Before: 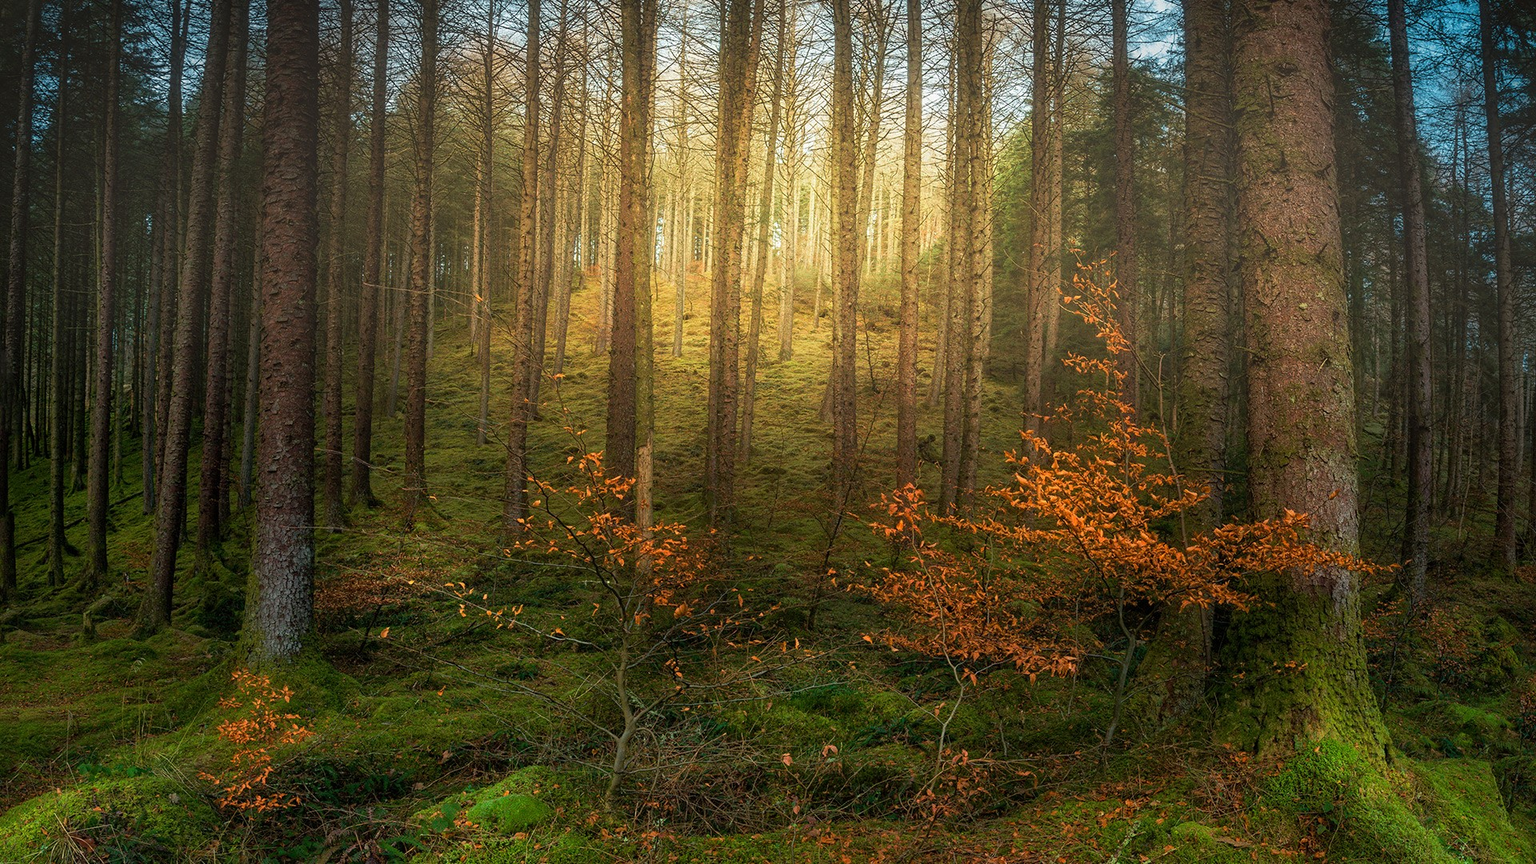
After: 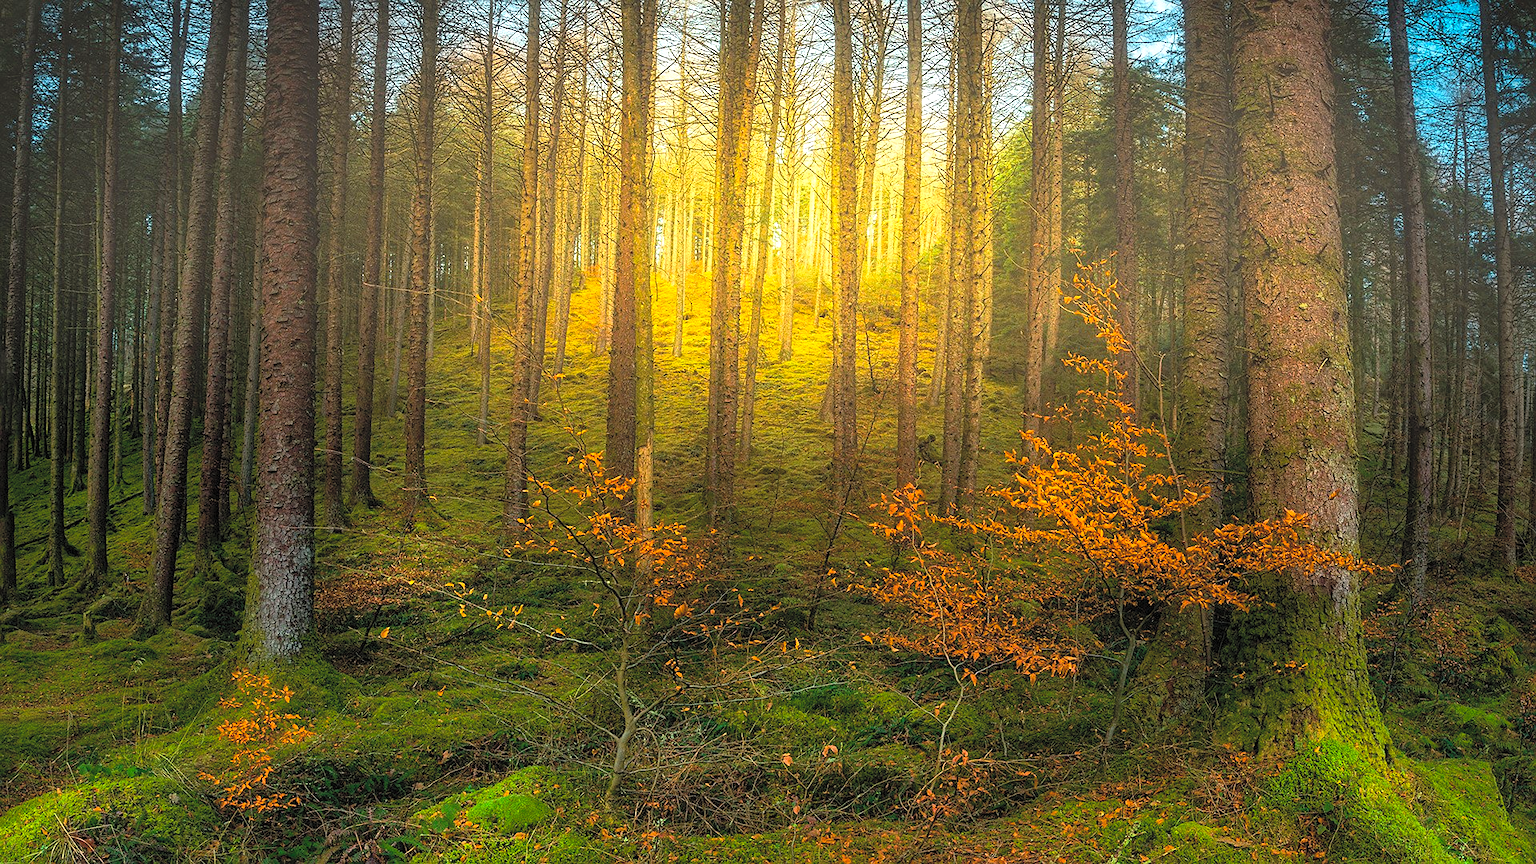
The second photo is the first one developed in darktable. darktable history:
color balance rgb: perceptual saturation grading › global saturation 30.587%, perceptual brilliance grading › global brilliance 15.69%, perceptual brilliance grading › shadows -35.151%
contrast brightness saturation: contrast 0.098, brightness 0.32, saturation 0.14
sharpen: radius 1.003
